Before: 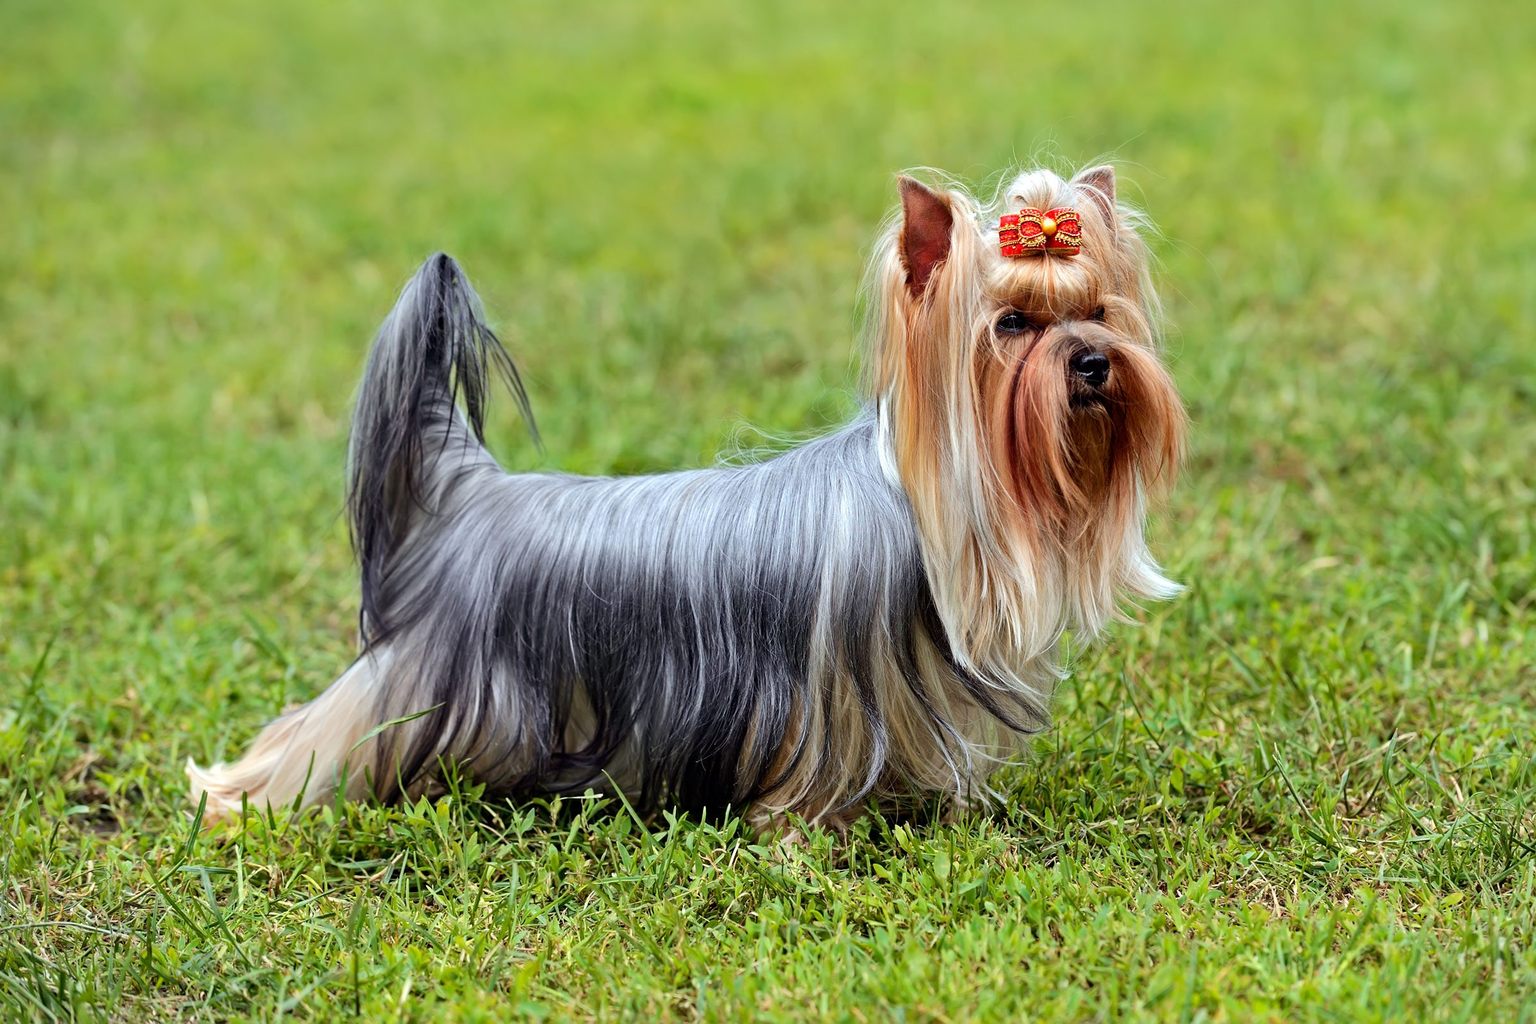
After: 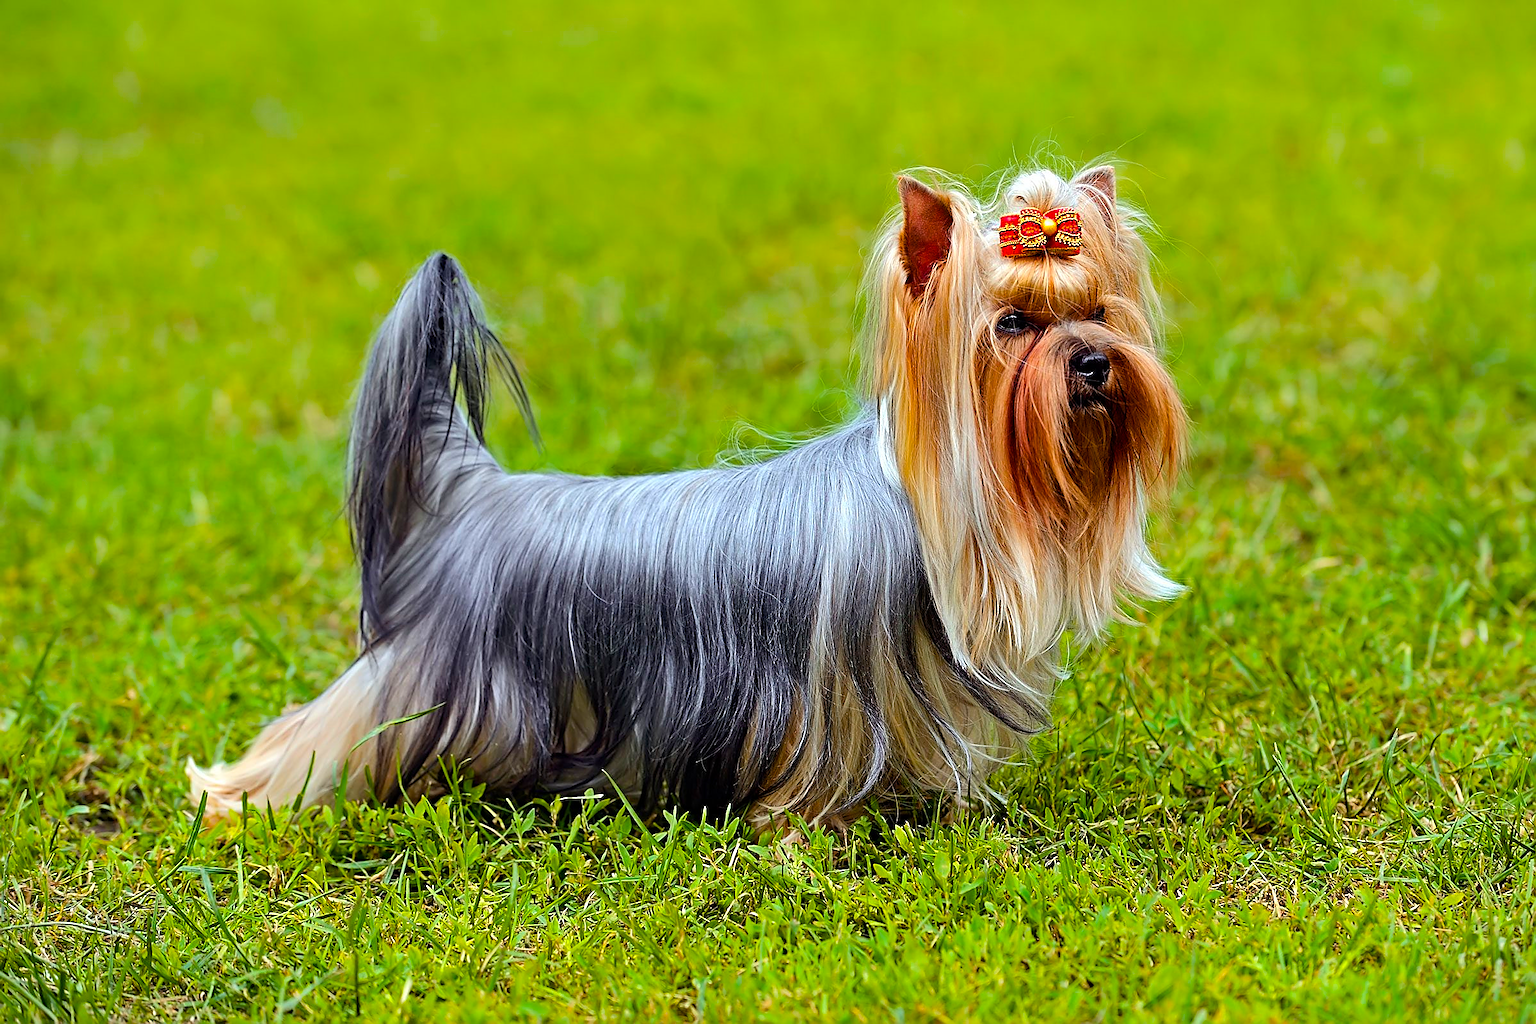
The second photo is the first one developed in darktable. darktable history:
sharpen: radius 1.359, amount 1.261, threshold 0.7
color balance rgb: linear chroma grading › global chroma 15.652%, perceptual saturation grading › global saturation 30.49%
